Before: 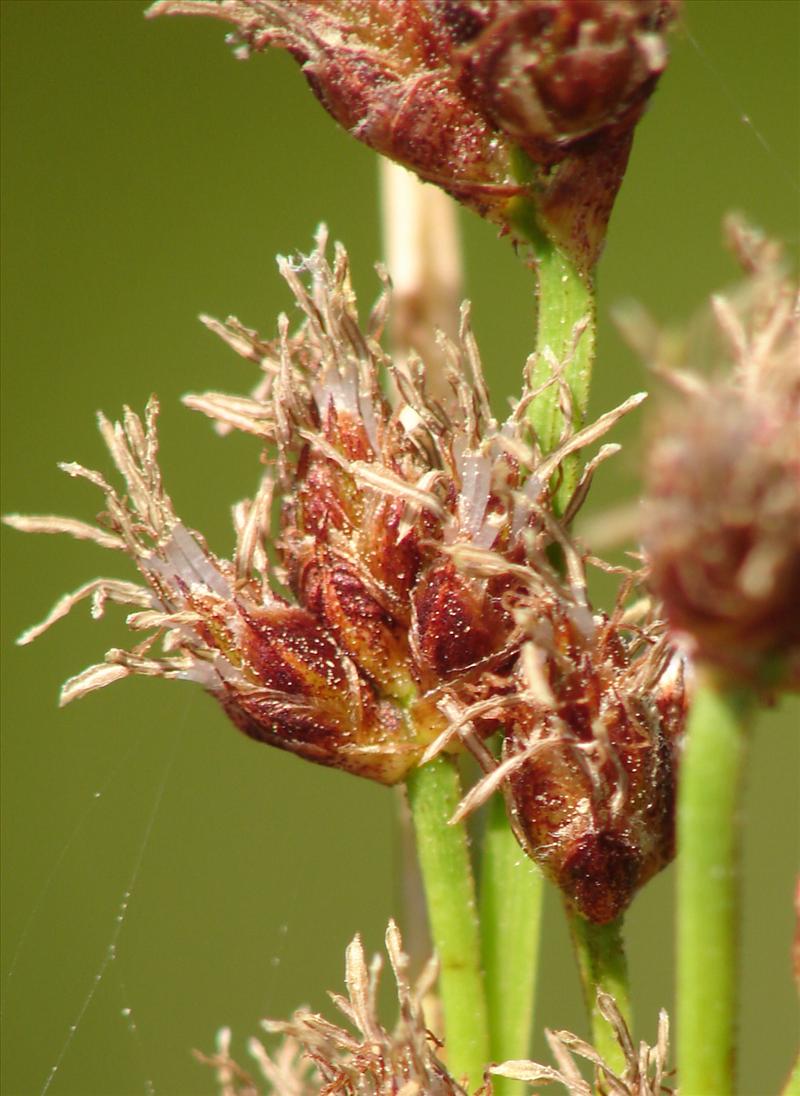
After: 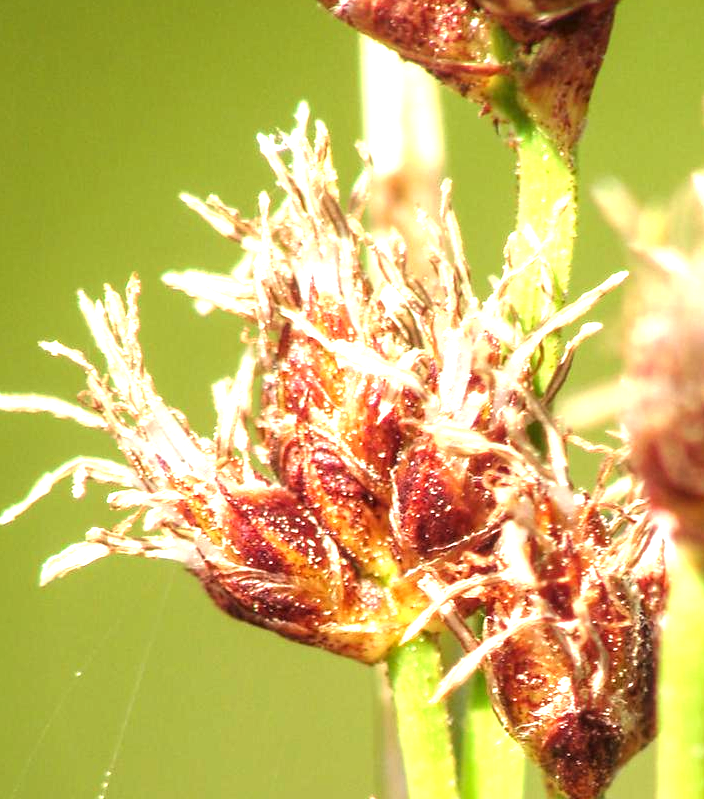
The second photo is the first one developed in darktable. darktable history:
local contrast: on, module defaults
tone equalizer: -8 EV -0.748 EV, -7 EV -0.682 EV, -6 EV -0.624 EV, -5 EV -0.419 EV, -3 EV 0.367 EV, -2 EV 0.6 EV, -1 EV 0.686 EV, +0 EV 0.742 EV
crop and rotate: left 2.403%, top 11.211%, right 9.517%, bottom 15.847%
exposure: black level correction 0, exposure 0.686 EV, compensate exposure bias true, compensate highlight preservation false
